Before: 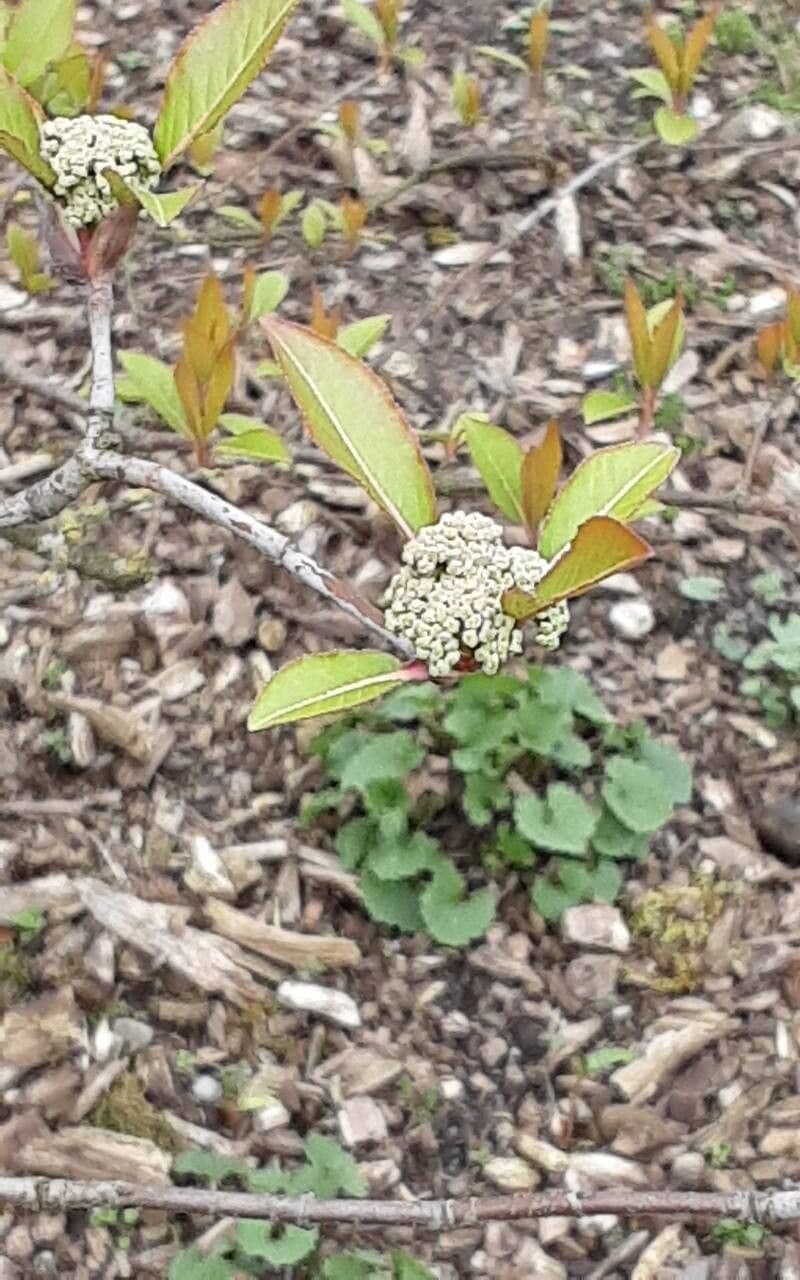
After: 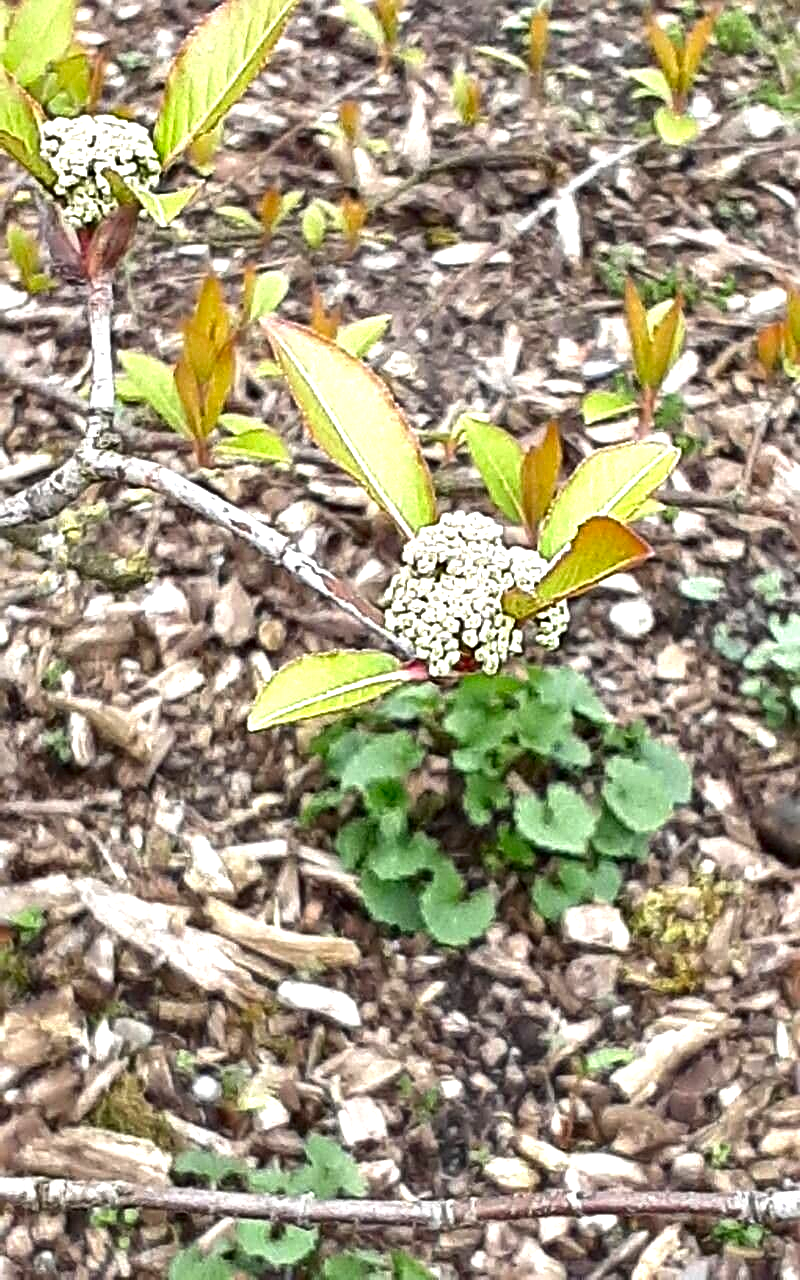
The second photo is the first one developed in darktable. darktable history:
exposure: black level correction 0, exposure 0.691 EV, compensate exposure bias true, compensate highlight preservation false
contrast brightness saturation: brightness -0.246, saturation 0.198
sharpen: on, module defaults
